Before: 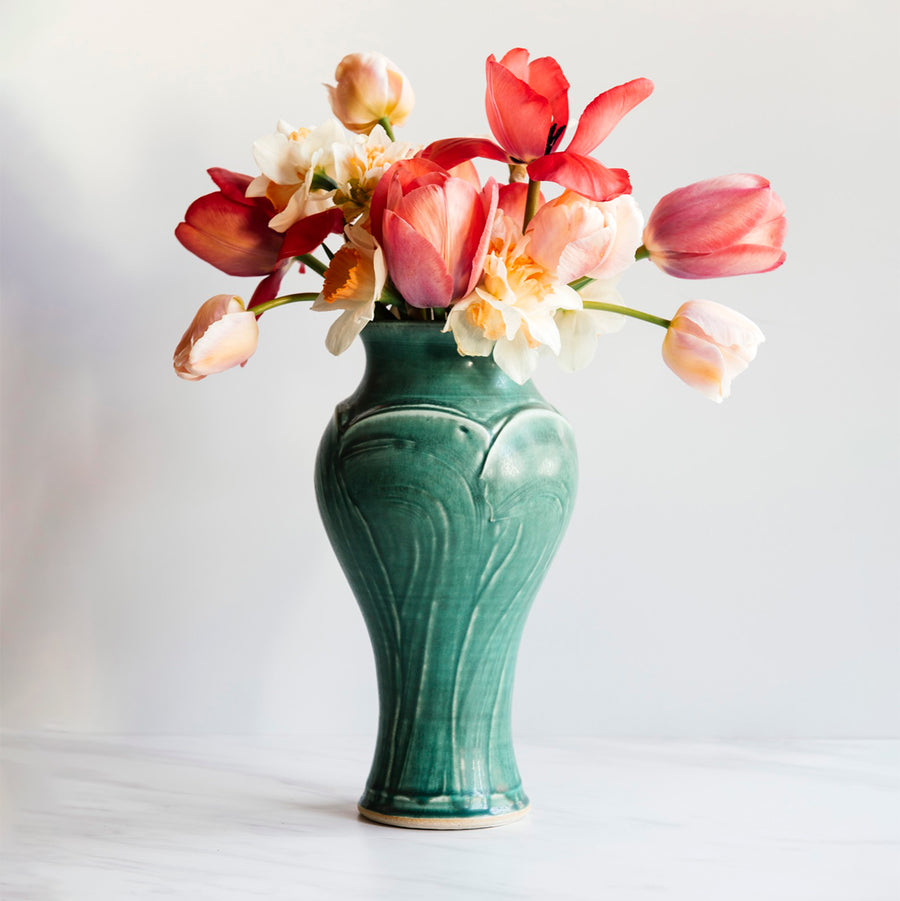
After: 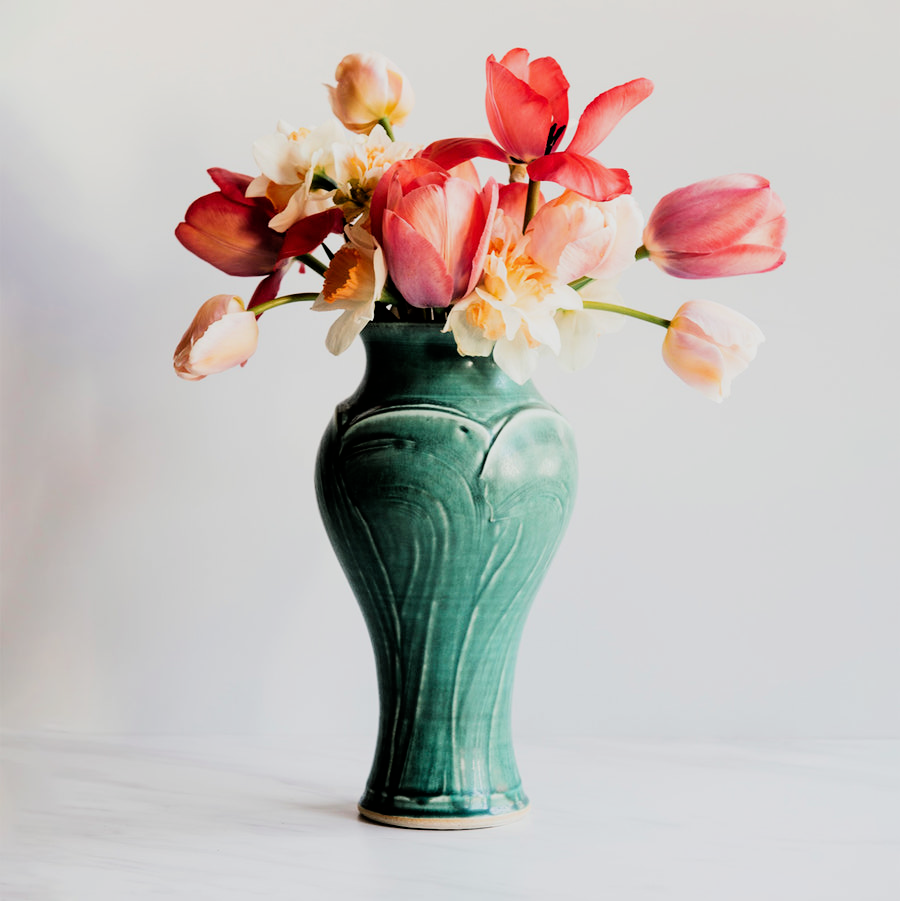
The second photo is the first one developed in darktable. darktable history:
filmic rgb: black relative exposure -5.02 EV, white relative exposure 3.98 EV, hardness 2.89, contrast 1.297, iterations of high-quality reconstruction 0
